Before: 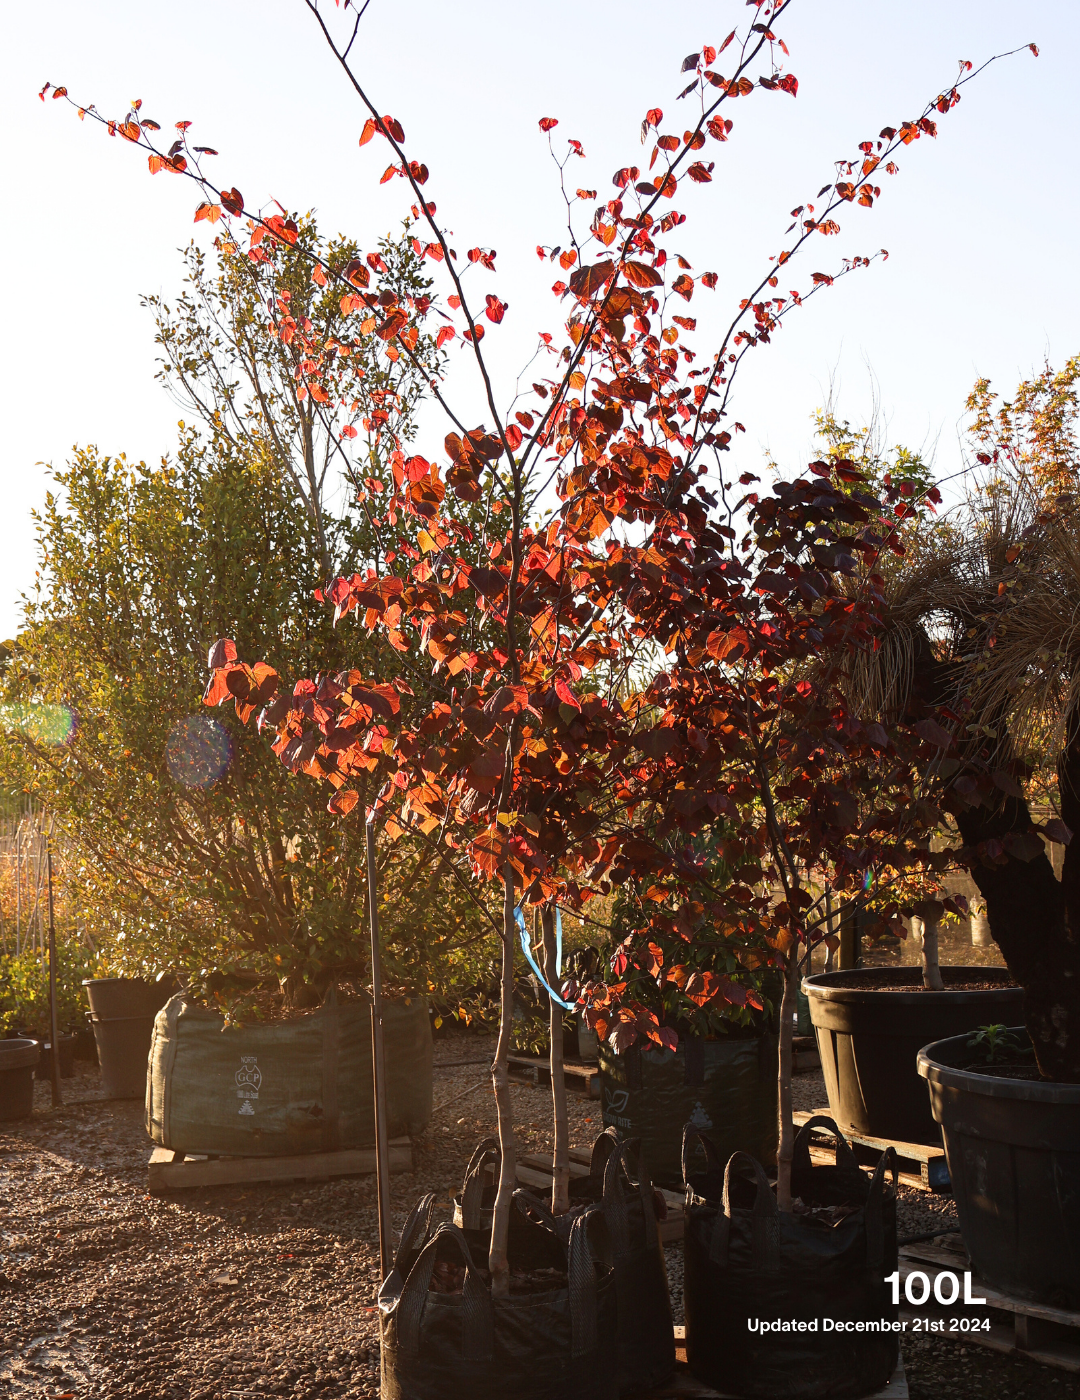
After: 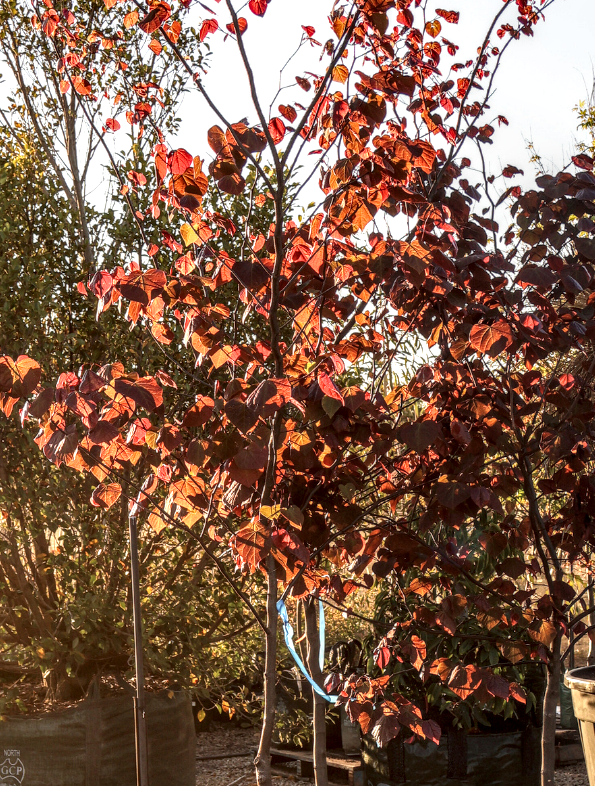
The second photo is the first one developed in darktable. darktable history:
crop and rotate: left 22.001%, top 21.946%, right 22.893%, bottom 21.858%
local contrast: highlights 6%, shadows 1%, detail 181%
